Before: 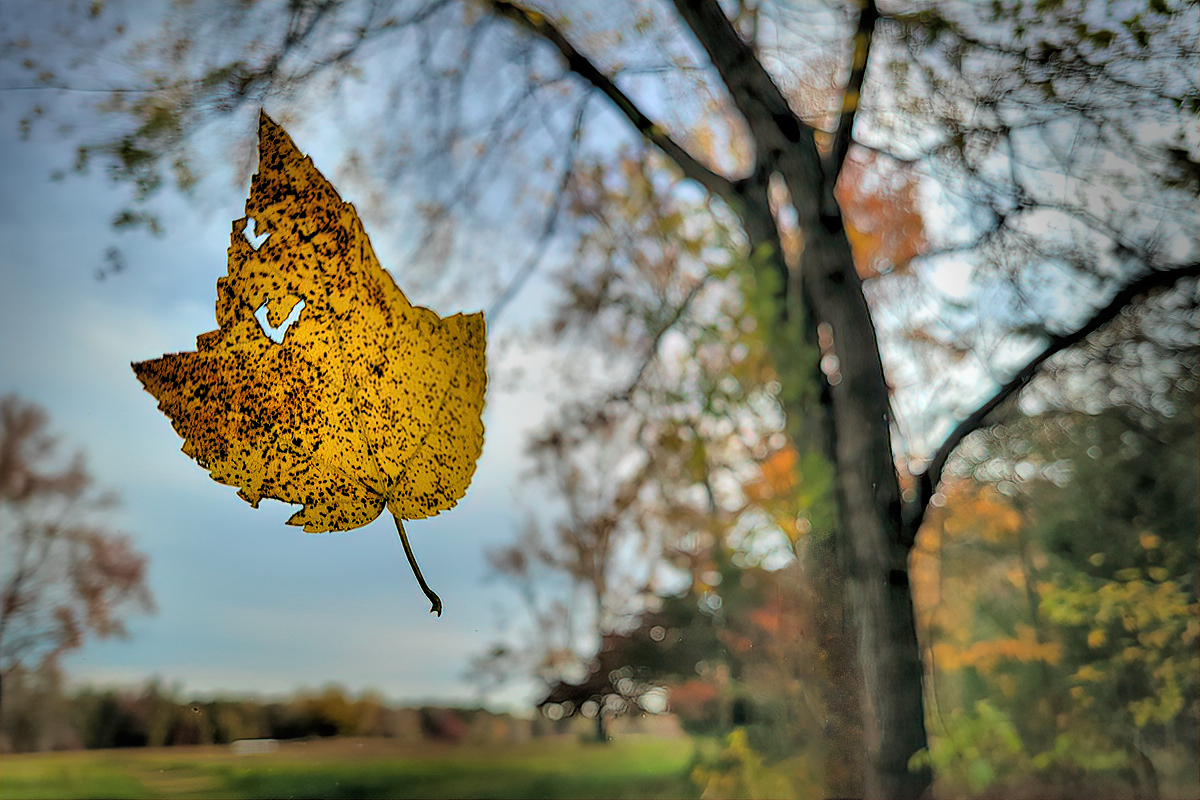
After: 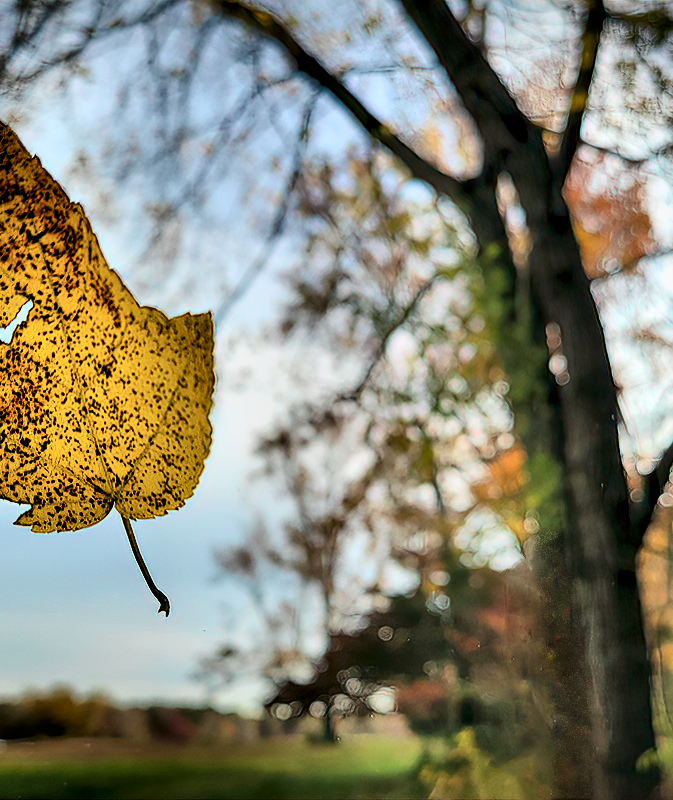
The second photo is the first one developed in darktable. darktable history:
crop and rotate: left 22.695%, right 21.167%
contrast brightness saturation: contrast 0.287
